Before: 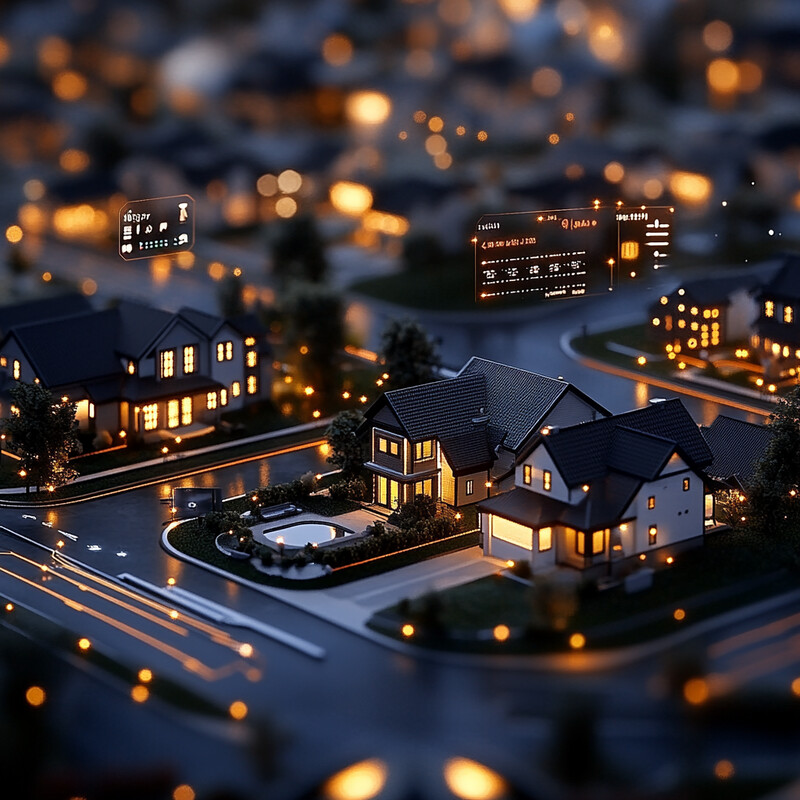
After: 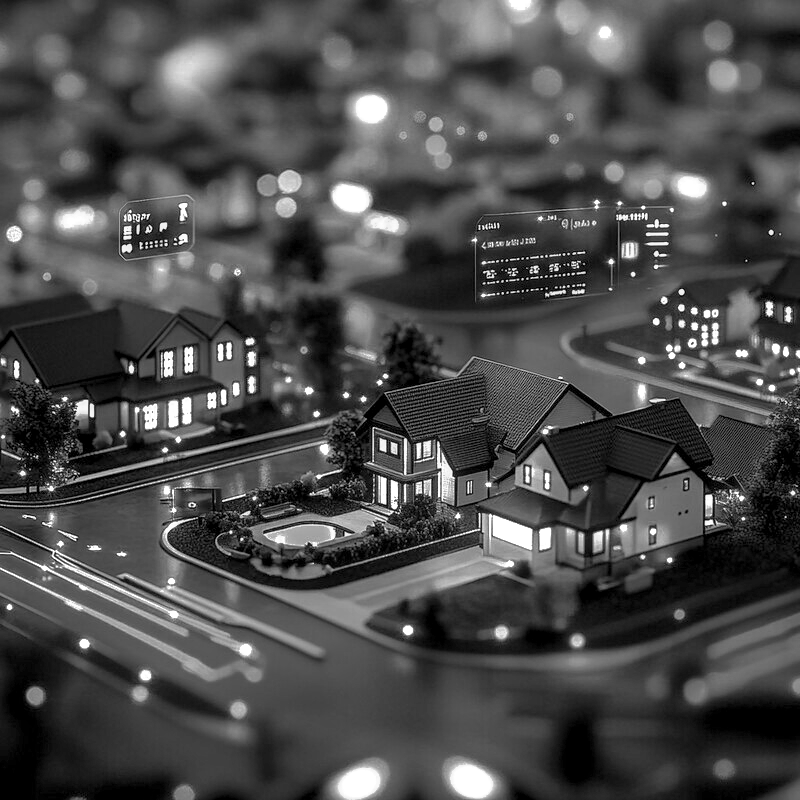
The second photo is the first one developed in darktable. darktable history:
shadows and highlights: on, module defaults
local contrast: on, module defaults
exposure: exposure 0.949 EV, compensate exposure bias true, compensate highlight preservation false
color zones: curves: ch0 [(0.002, 0.593) (0.143, 0.417) (0.285, 0.541) (0.455, 0.289) (0.608, 0.327) (0.727, 0.283) (0.869, 0.571) (1, 0.603)]; ch1 [(0, 0) (0.143, 0) (0.286, 0) (0.429, 0) (0.571, 0) (0.714, 0) (0.857, 0)]
